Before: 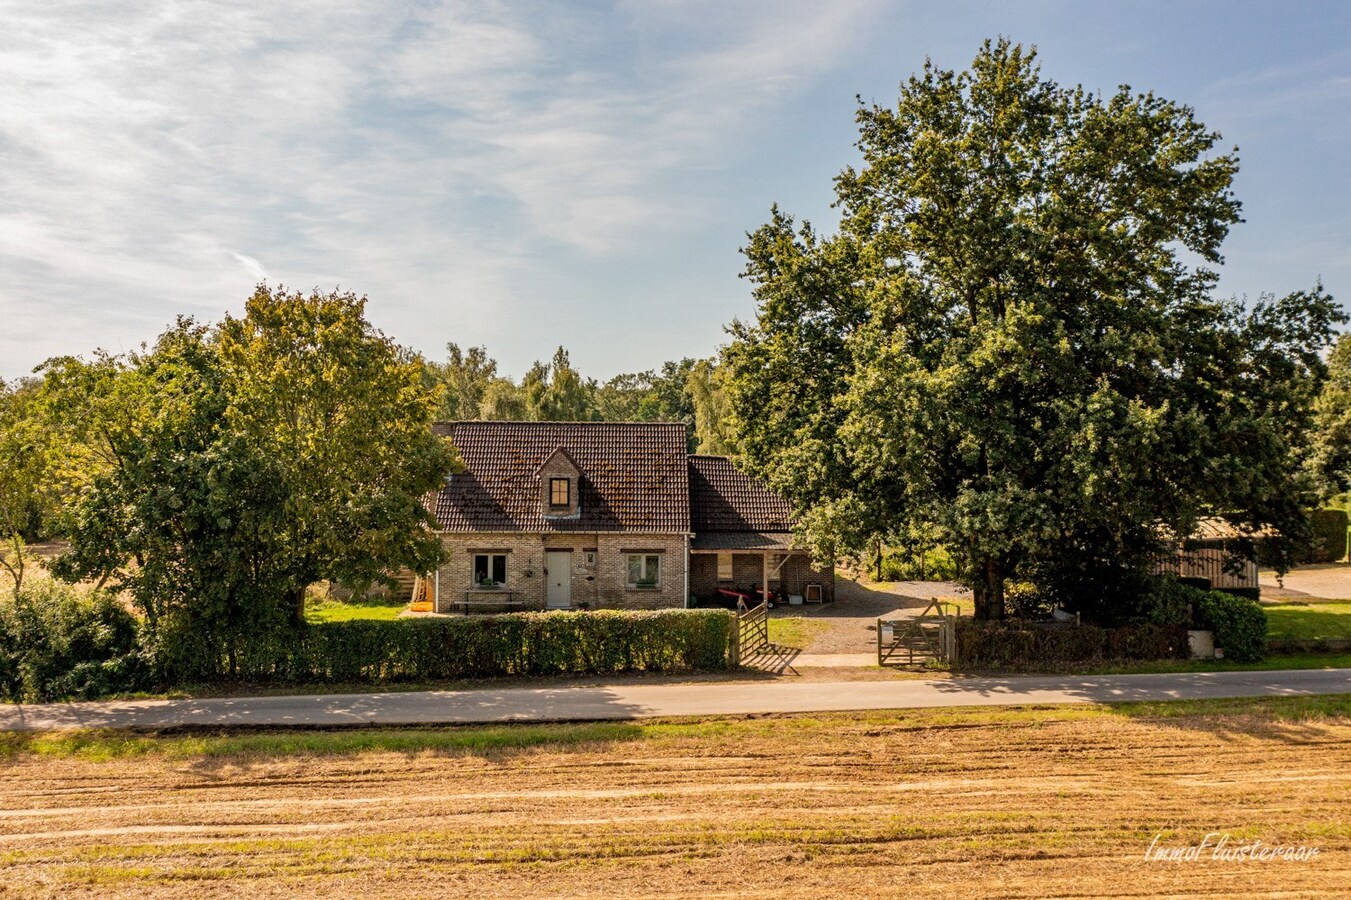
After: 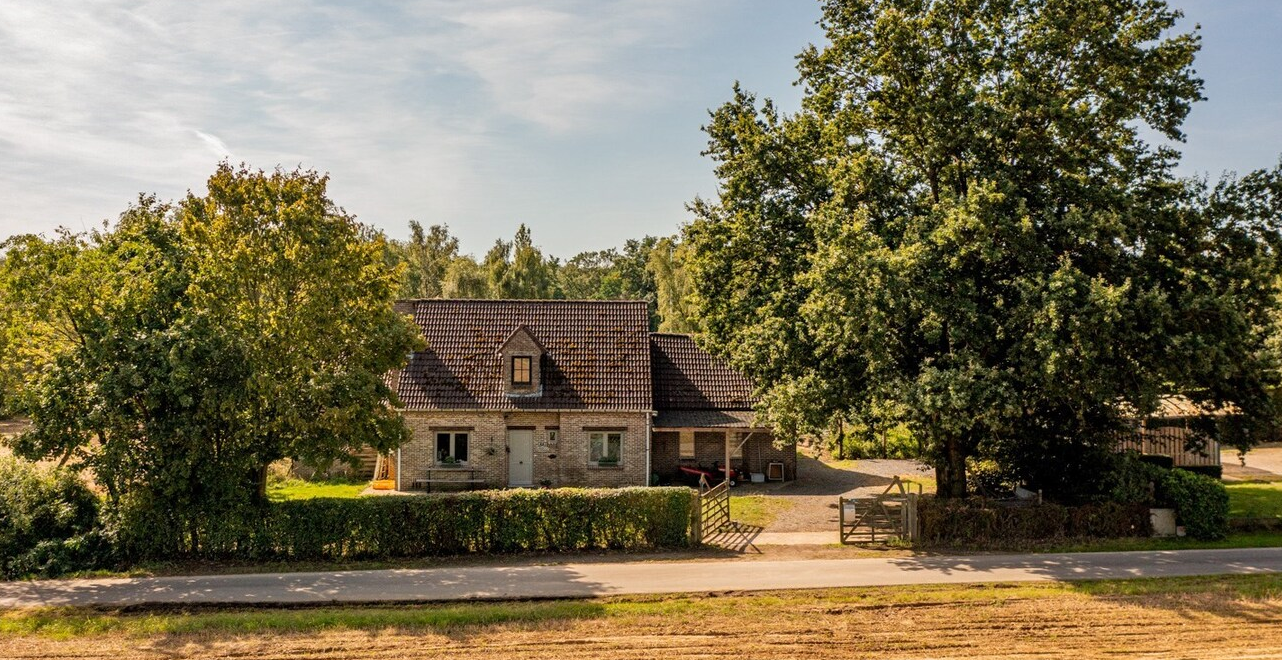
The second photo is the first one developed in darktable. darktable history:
crop and rotate: left 2.87%, top 13.664%, right 2.221%, bottom 12.9%
